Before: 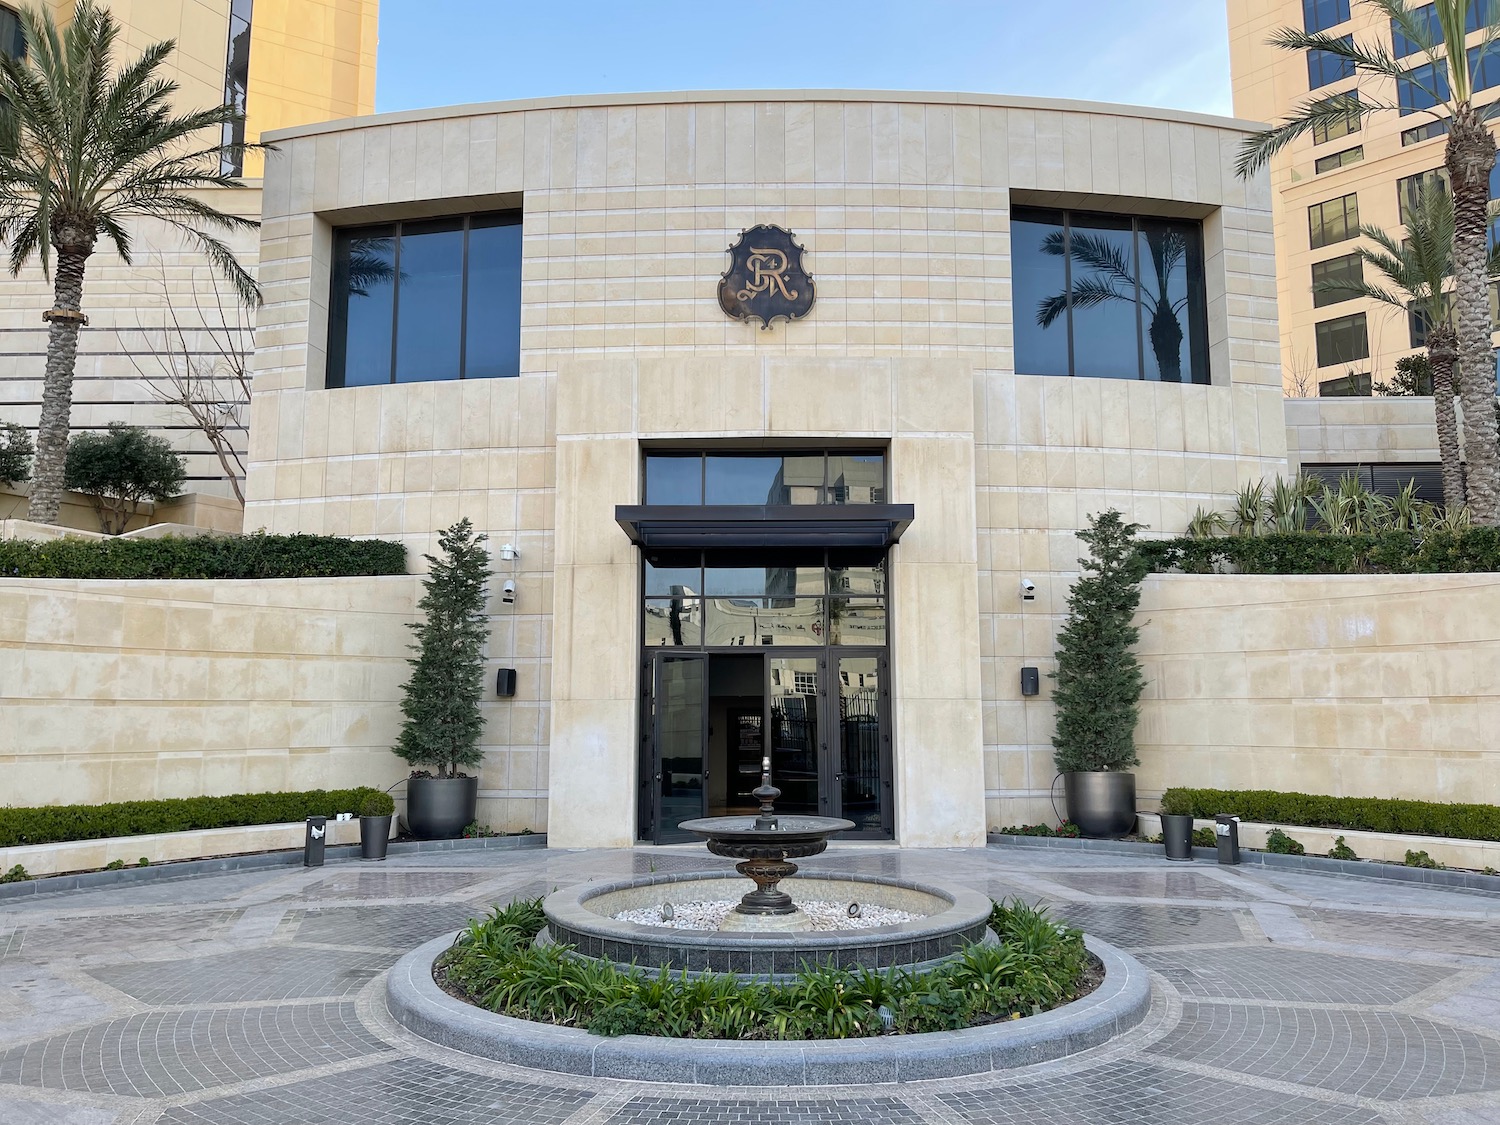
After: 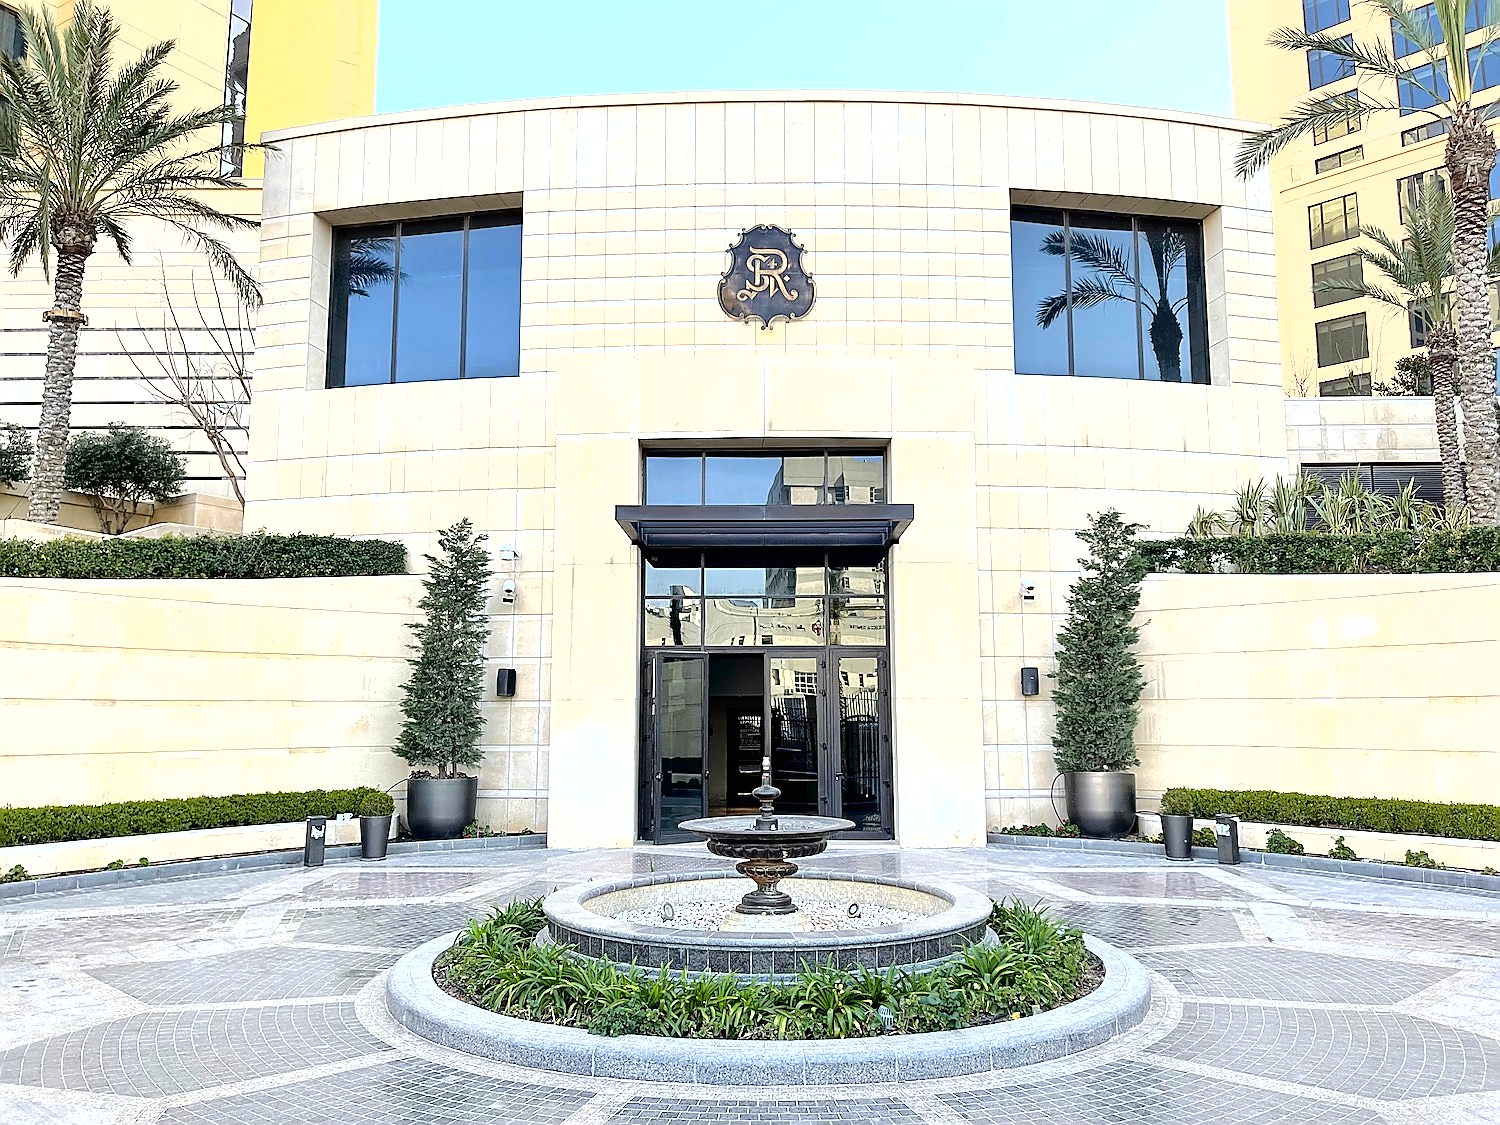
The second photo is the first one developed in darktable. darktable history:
sharpen: radius 1.4, amount 1.25, threshold 0.7
exposure: black level correction 0, exposure 1.1 EV, compensate exposure bias true, compensate highlight preservation false
fill light: exposure -2 EV, width 8.6
base curve: curves: ch0 [(0, 0) (0.235, 0.266) (0.503, 0.496) (0.786, 0.72) (1, 1)]
